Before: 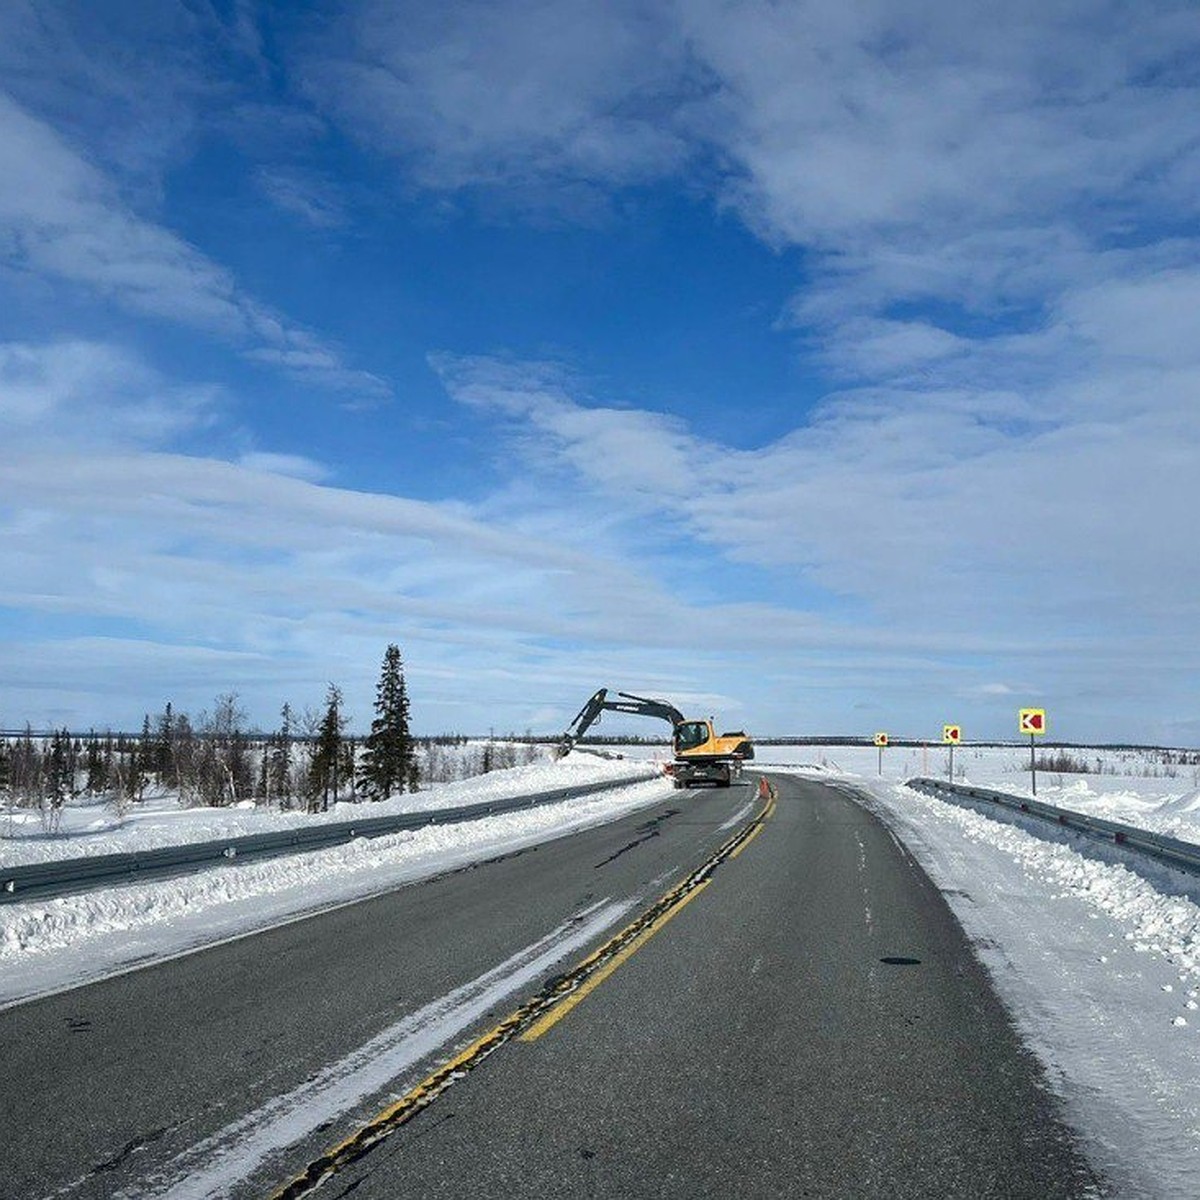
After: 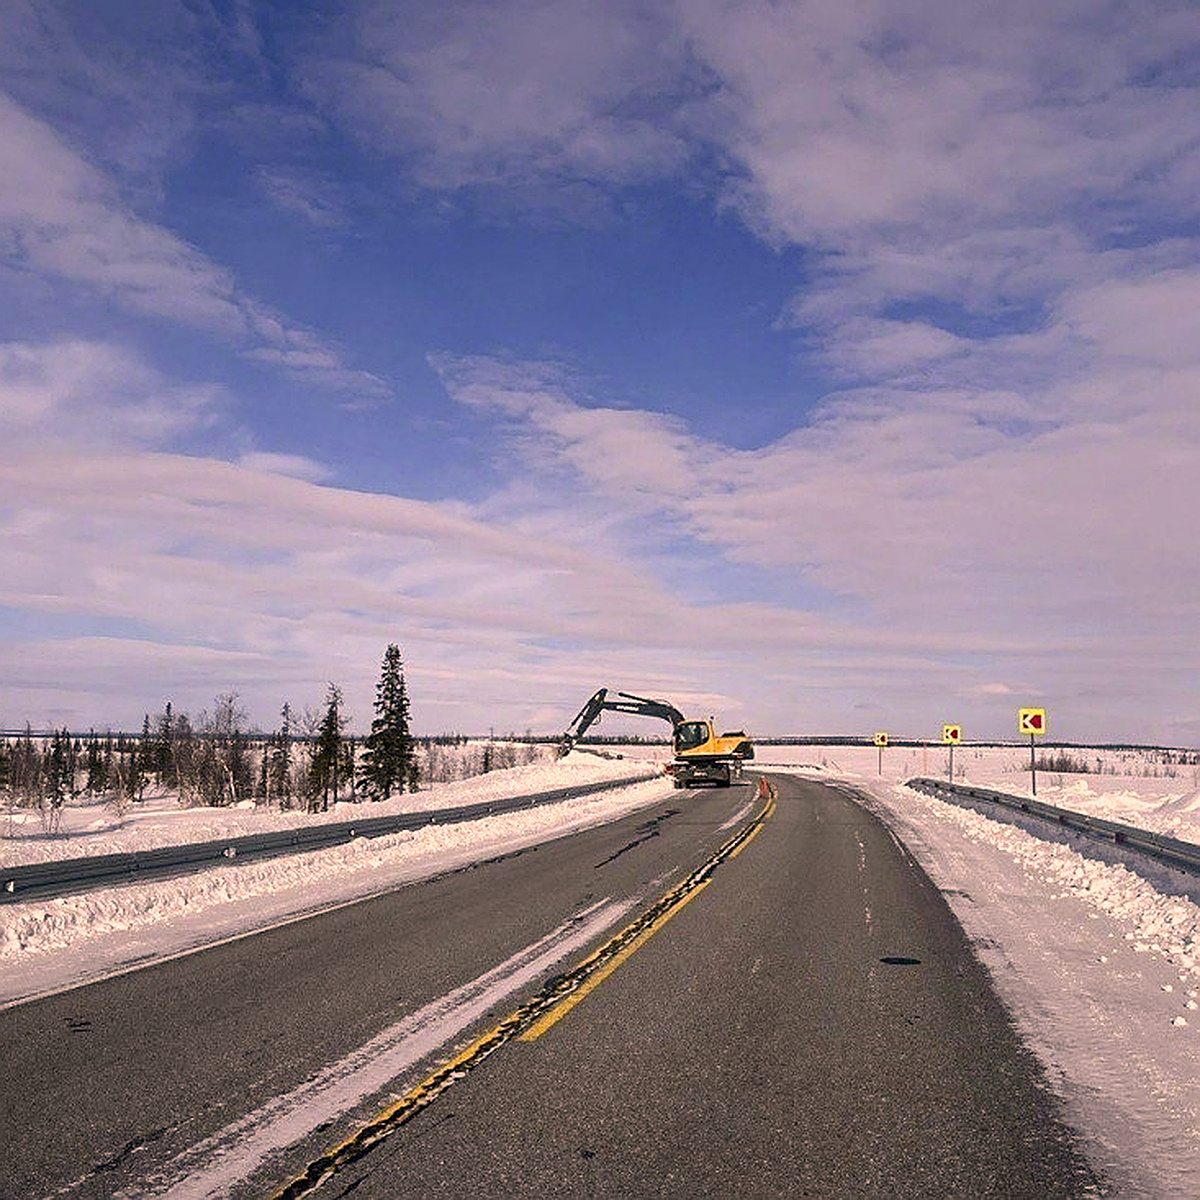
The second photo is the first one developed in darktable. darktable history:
color correction: highlights a* 21.16, highlights b* 19.61
sharpen: on, module defaults
